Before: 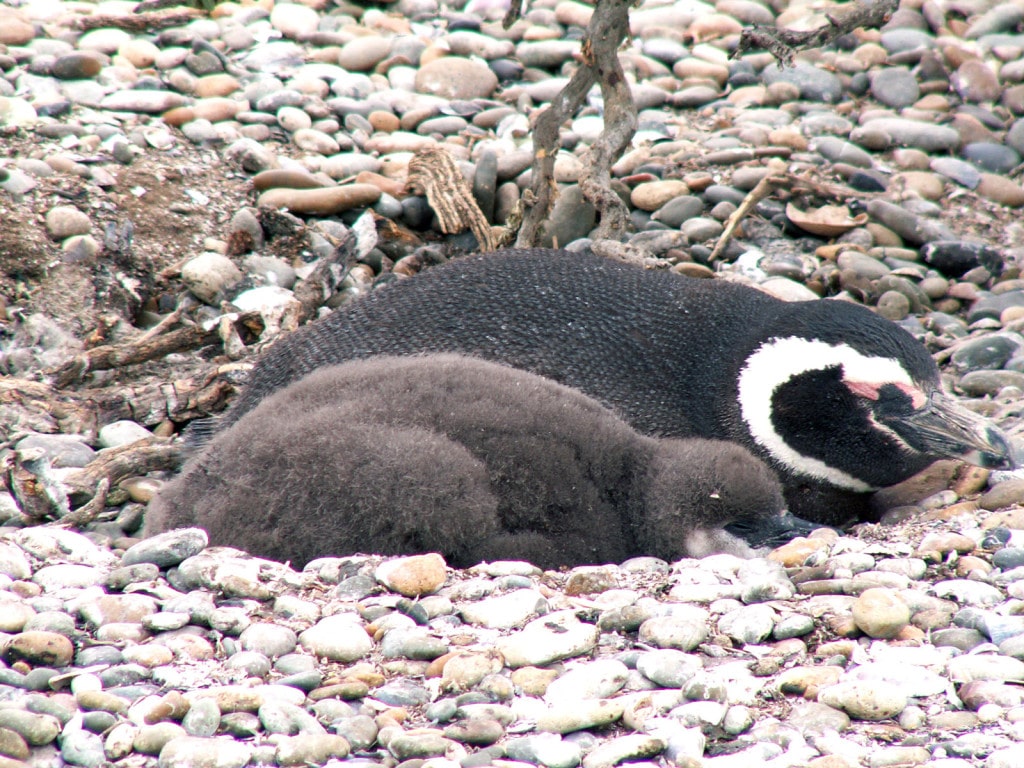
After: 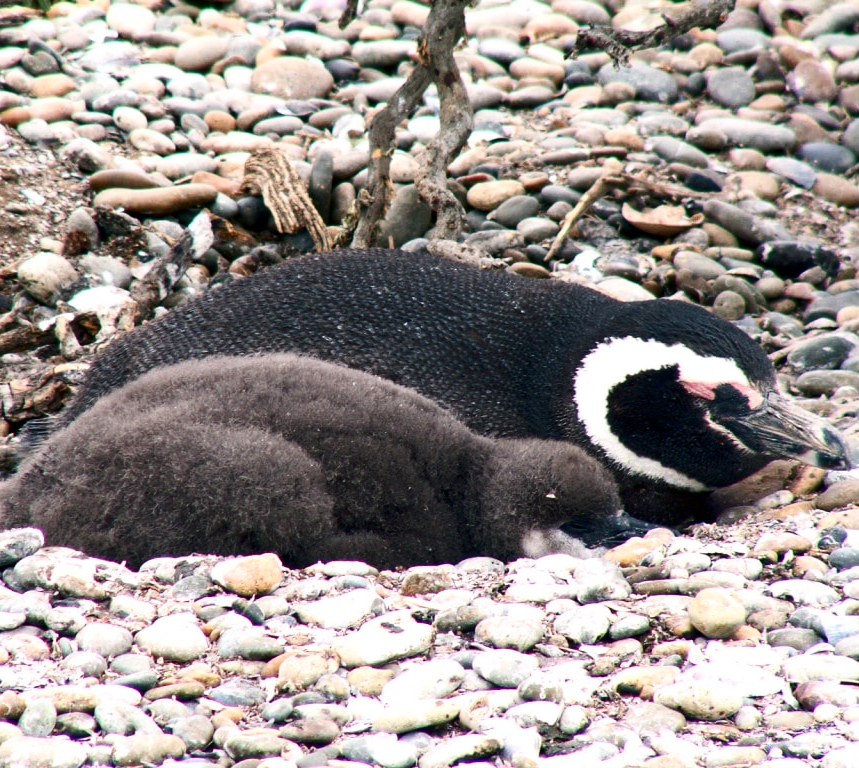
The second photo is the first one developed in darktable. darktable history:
contrast brightness saturation: contrast 0.204, brightness -0.109, saturation 0.104
crop: left 16.086%
